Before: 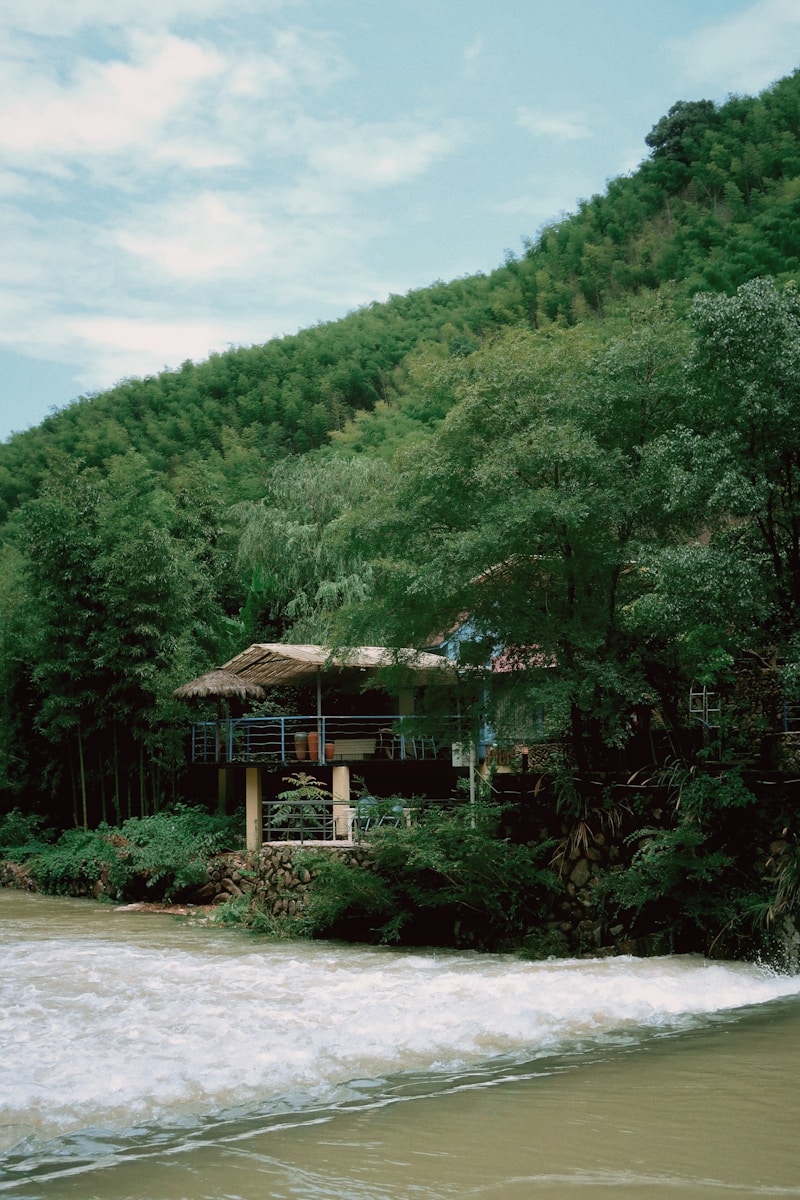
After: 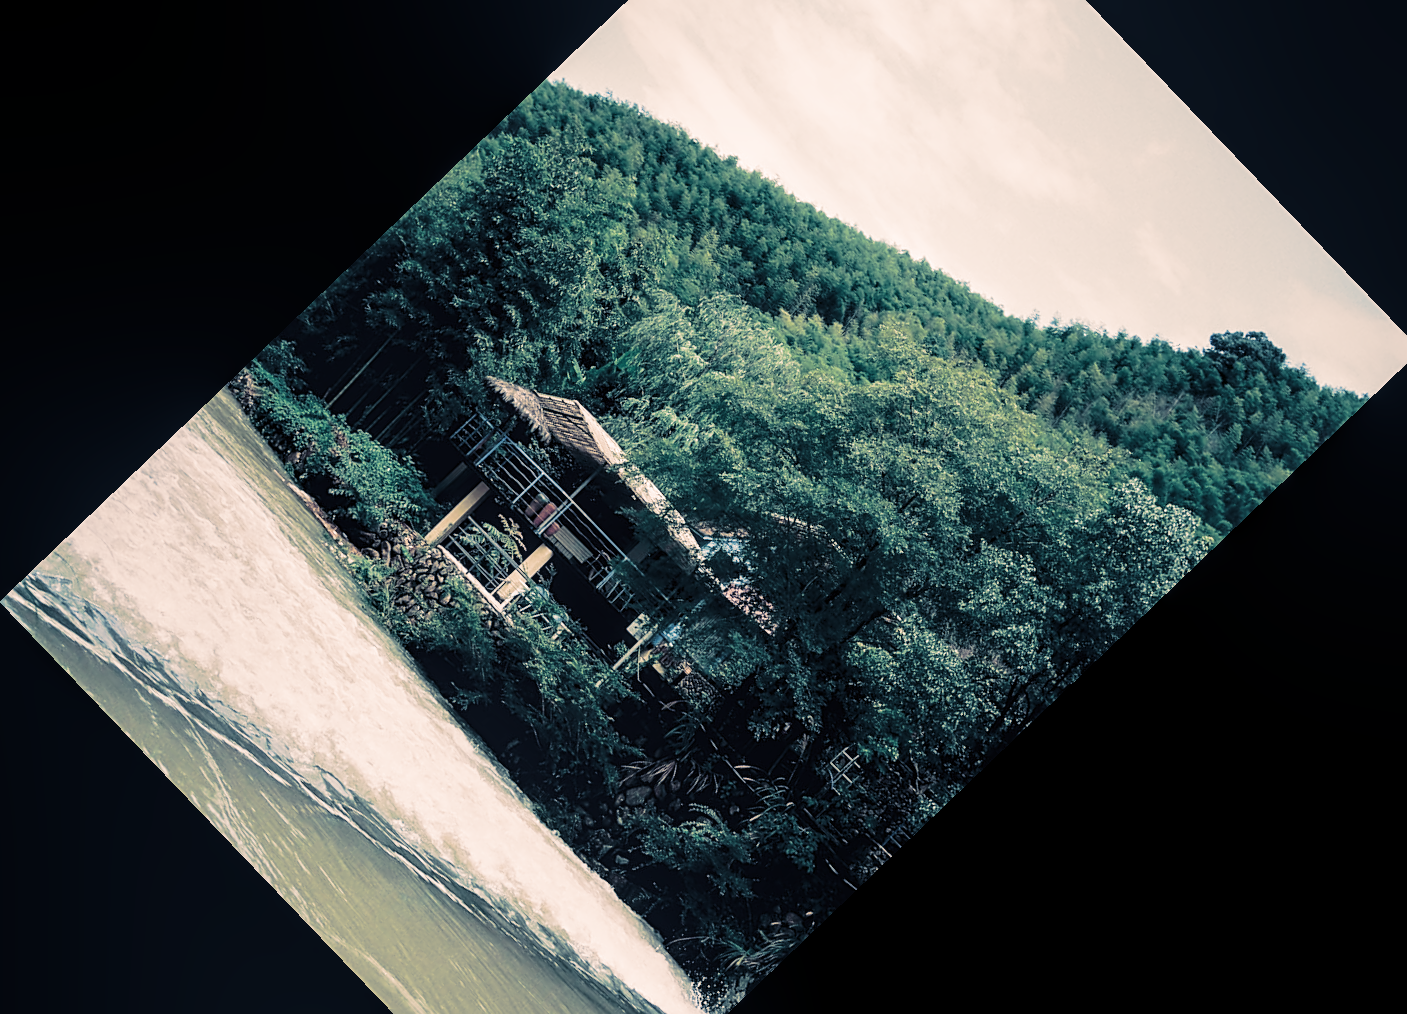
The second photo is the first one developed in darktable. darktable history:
split-toning: shadows › hue 226.8°, shadows › saturation 0.56, highlights › hue 28.8°, balance -40, compress 0%
base curve: curves: ch0 [(0, 0) (0.028, 0.03) (0.121, 0.232) (0.46, 0.748) (0.859, 0.968) (1, 1)], preserve colors none
sharpen: on, module defaults
local contrast: on, module defaults
crop and rotate: angle -46.26°, top 16.234%, right 0.912%, bottom 11.704%
